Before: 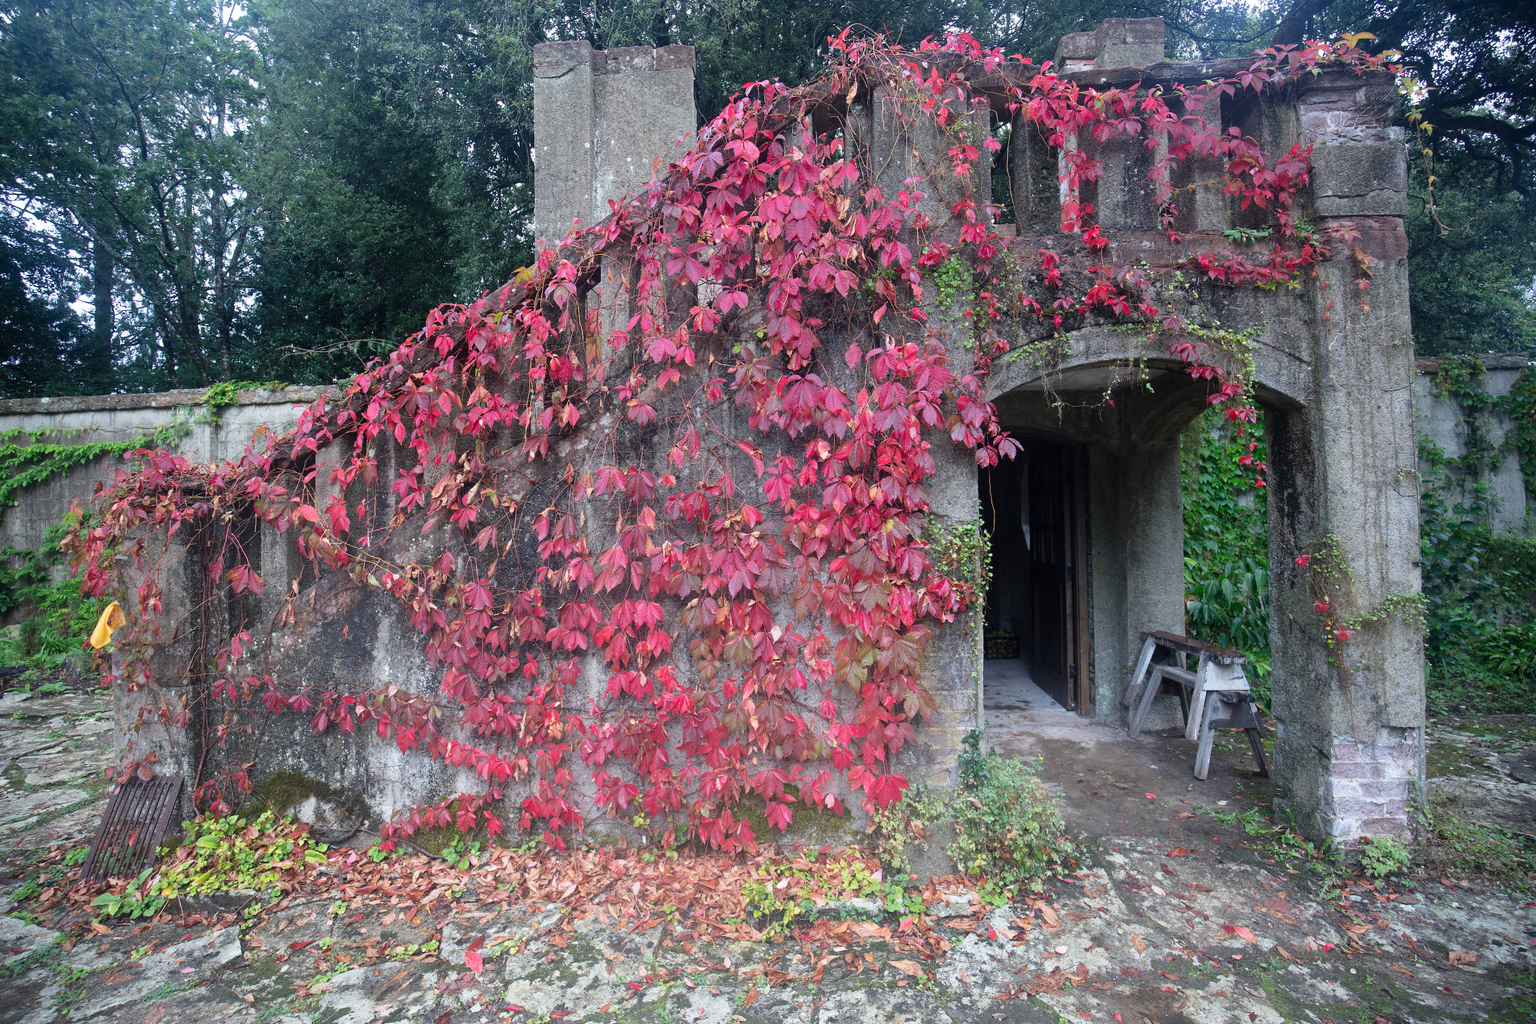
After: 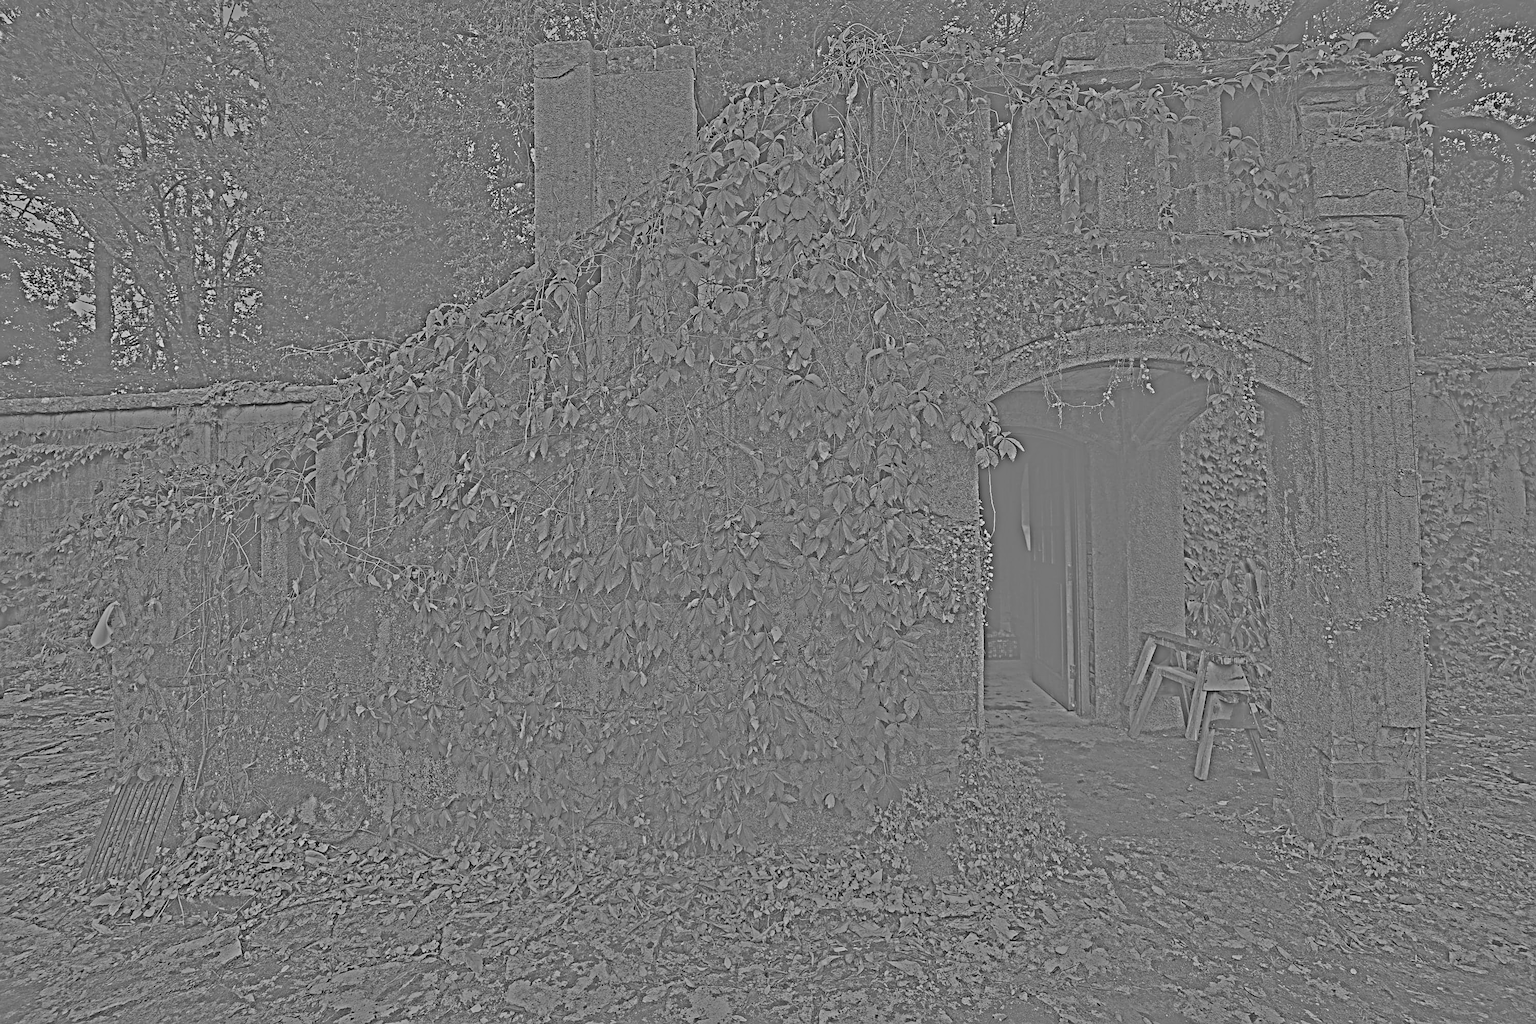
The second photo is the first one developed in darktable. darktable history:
rotate and perspective: automatic cropping original format, crop left 0, crop top 0
highpass: sharpness 25.84%, contrast boost 14.94%
filmic rgb: black relative exposure -5 EV, hardness 2.88, contrast 1.3
sharpen: on, module defaults
exposure: exposure 0.496 EV, compensate highlight preservation false
